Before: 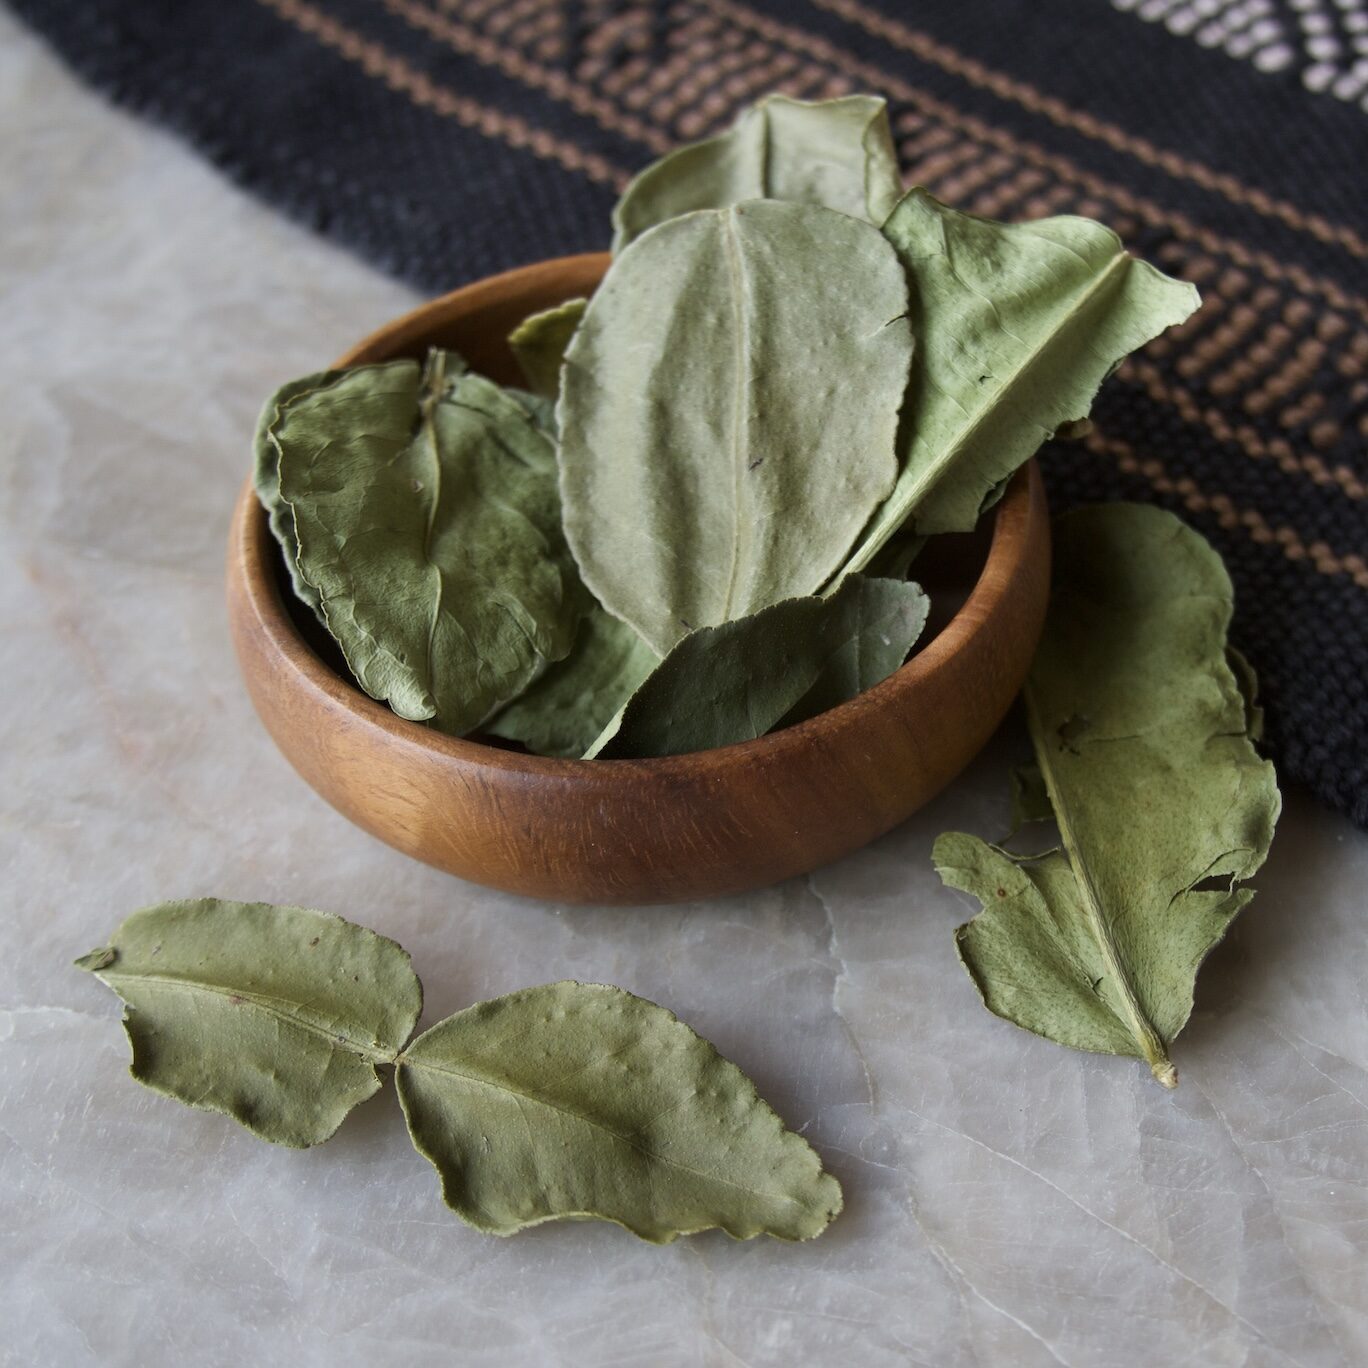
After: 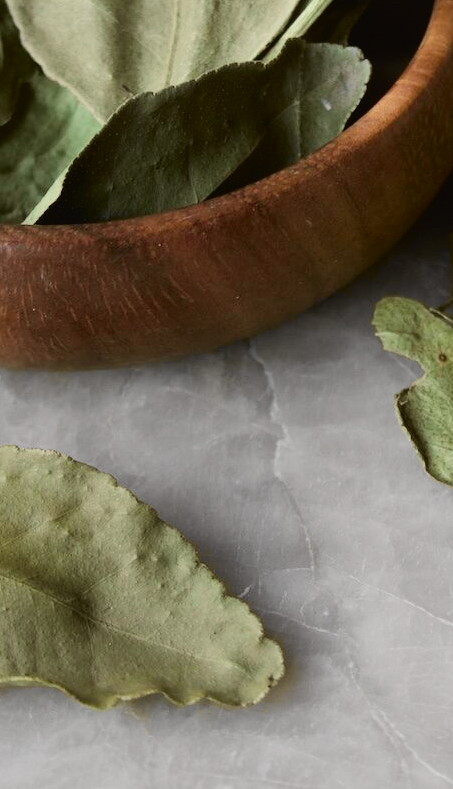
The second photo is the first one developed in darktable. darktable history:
tone curve: curves: ch0 [(0, 0.019) (0.066, 0.043) (0.189, 0.182) (0.368, 0.407) (0.501, 0.564) (0.677, 0.729) (0.851, 0.861) (0.997, 0.959)]; ch1 [(0, 0) (0.187, 0.121) (0.388, 0.346) (0.437, 0.409) (0.474, 0.472) (0.499, 0.501) (0.514, 0.507) (0.548, 0.557) (0.653, 0.663) (0.812, 0.856) (1, 1)]; ch2 [(0, 0) (0.246, 0.214) (0.421, 0.427) (0.459, 0.484) (0.5, 0.504) (0.518, 0.516) (0.529, 0.548) (0.56, 0.576) (0.607, 0.63) (0.744, 0.734) (0.867, 0.821) (0.993, 0.889)], color space Lab, independent channels, preserve colors none
crop: left 40.878%, top 39.176%, right 25.993%, bottom 3.081%
